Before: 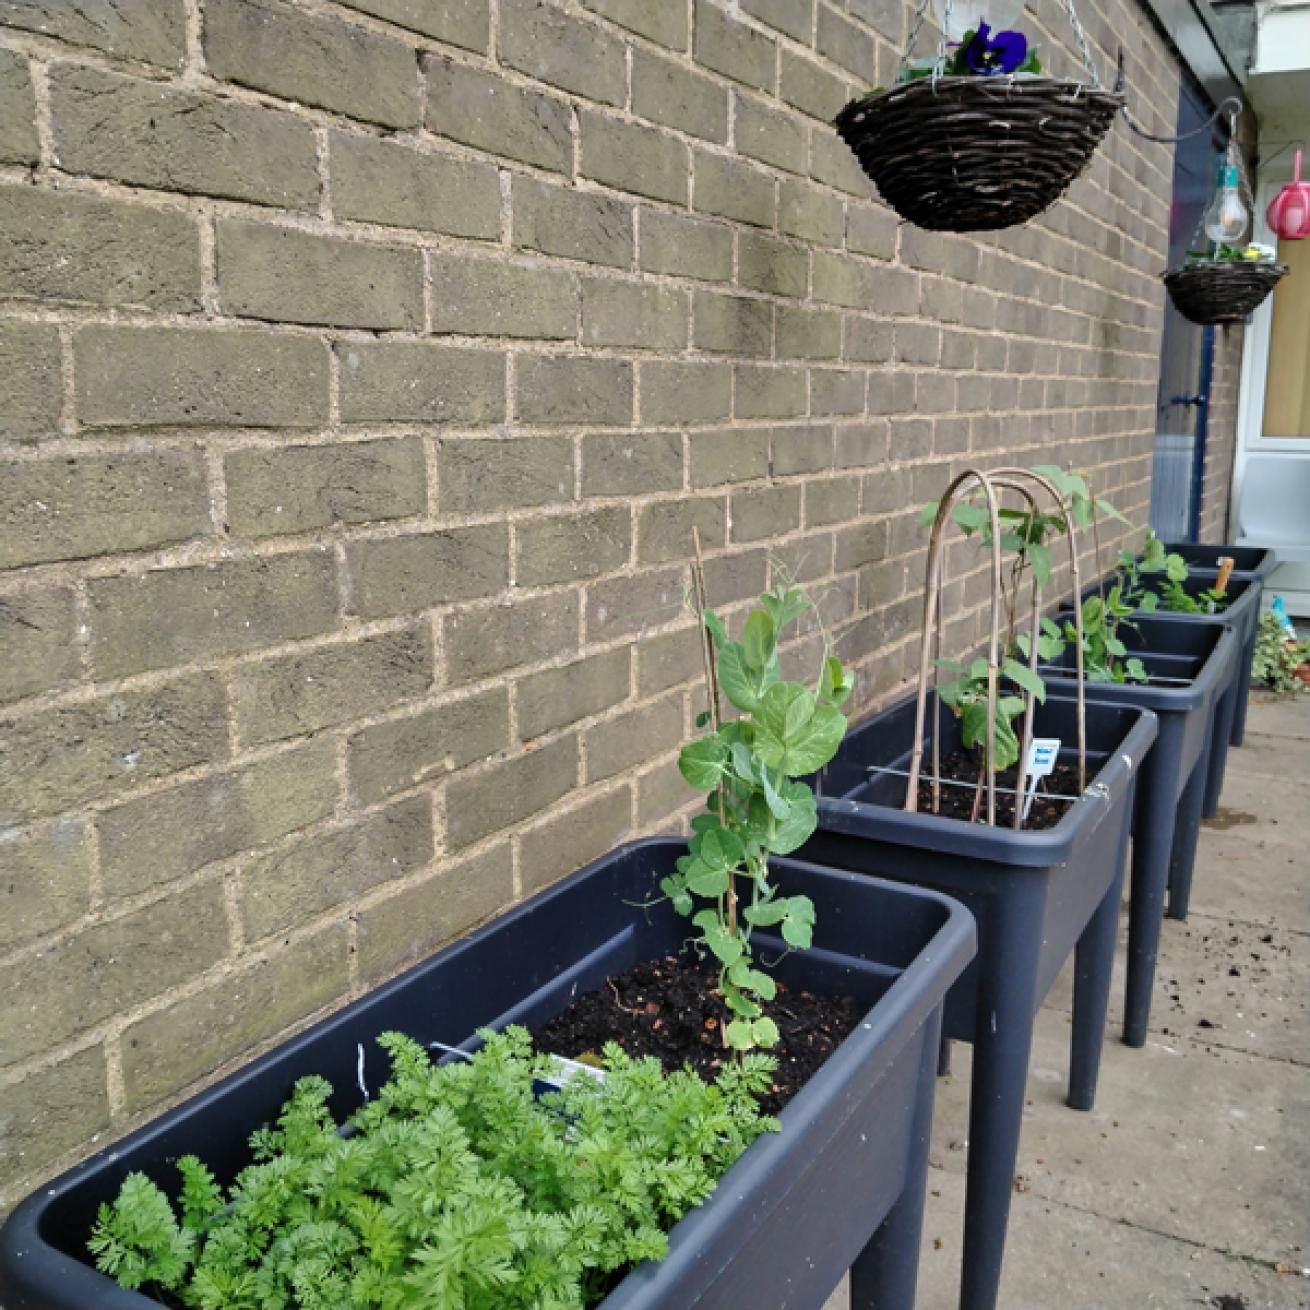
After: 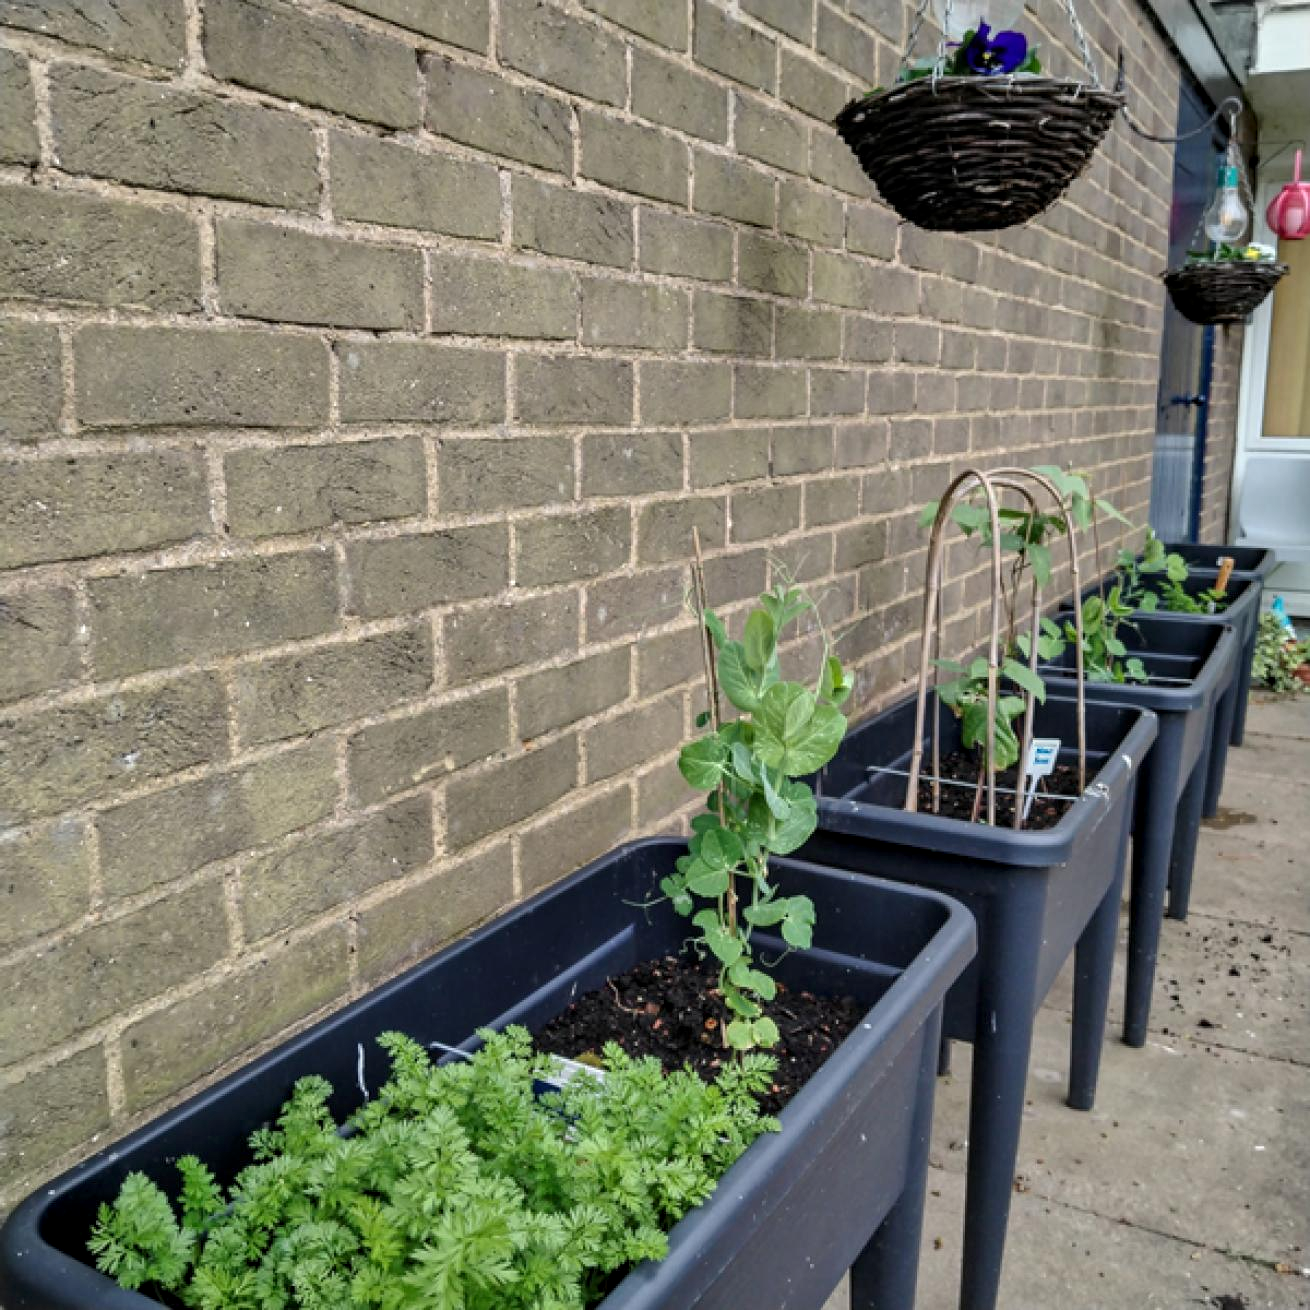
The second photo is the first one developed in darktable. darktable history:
exposure: exposure -0.04 EV, compensate highlight preservation false
local contrast: on, module defaults
